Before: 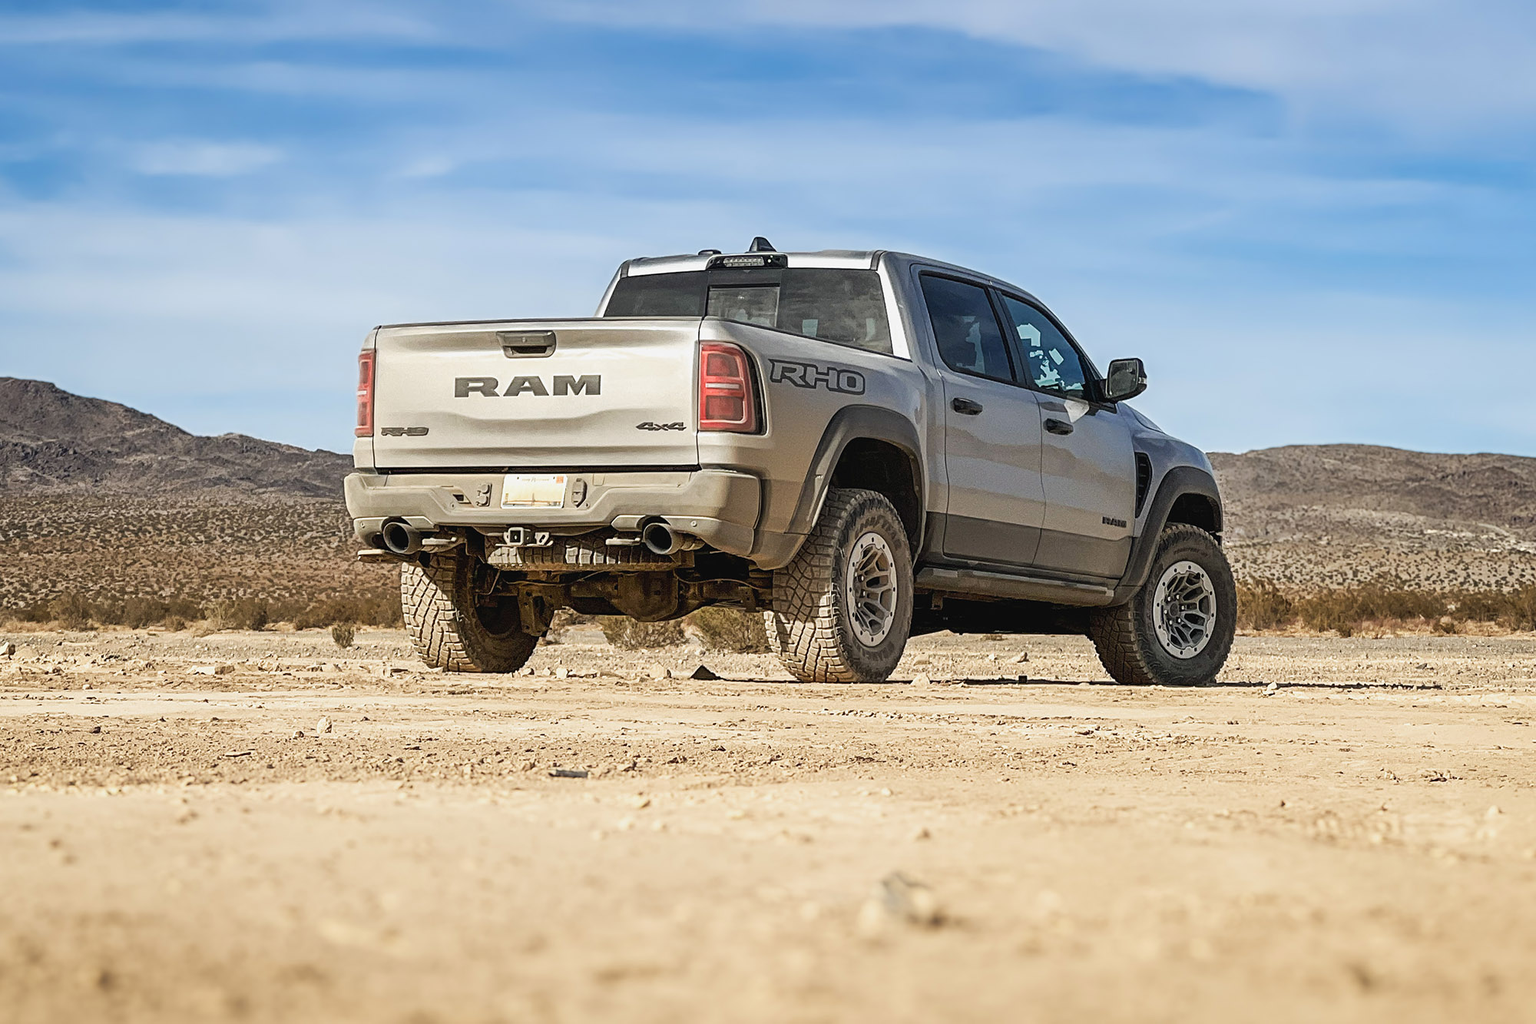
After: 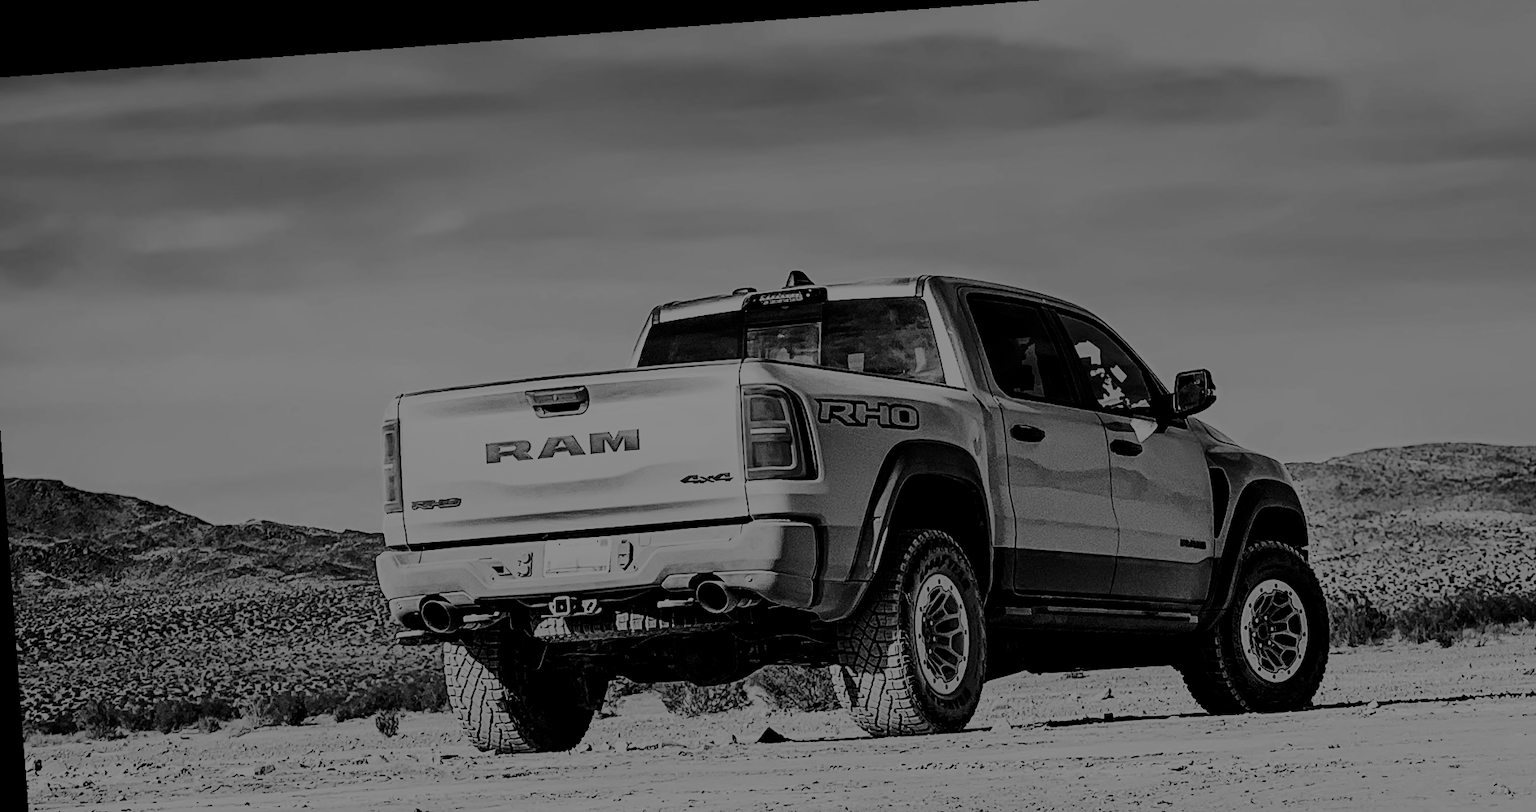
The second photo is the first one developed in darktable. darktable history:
contrast brightness saturation: contrast 0.02, brightness -1, saturation -1
exposure: compensate highlight preservation false
crop: left 1.509%, top 3.452%, right 7.696%, bottom 28.452%
rotate and perspective: rotation -4.25°, automatic cropping off
filmic rgb: black relative exposure -7.32 EV, white relative exposure 5.09 EV, hardness 3.2
rgb curve: curves: ch0 [(0, 0) (0.21, 0.15) (0.24, 0.21) (0.5, 0.75) (0.75, 0.96) (0.89, 0.99) (1, 1)]; ch1 [(0, 0.02) (0.21, 0.13) (0.25, 0.2) (0.5, 0.67) (0.75, 0.9) (0.89, 0.97) (1, 1)]; ch2 [(0, 0.02) (0.21, 0.13) (0.25, 0.2) (0.5, 0.67) (0.75, 0.9) (0.89, 0.97) (1, 1)], compensate middle gray true
color balance rgb: linear chroma grading › global chroma 15%, perceptual saturation grading › global saturation 30%
